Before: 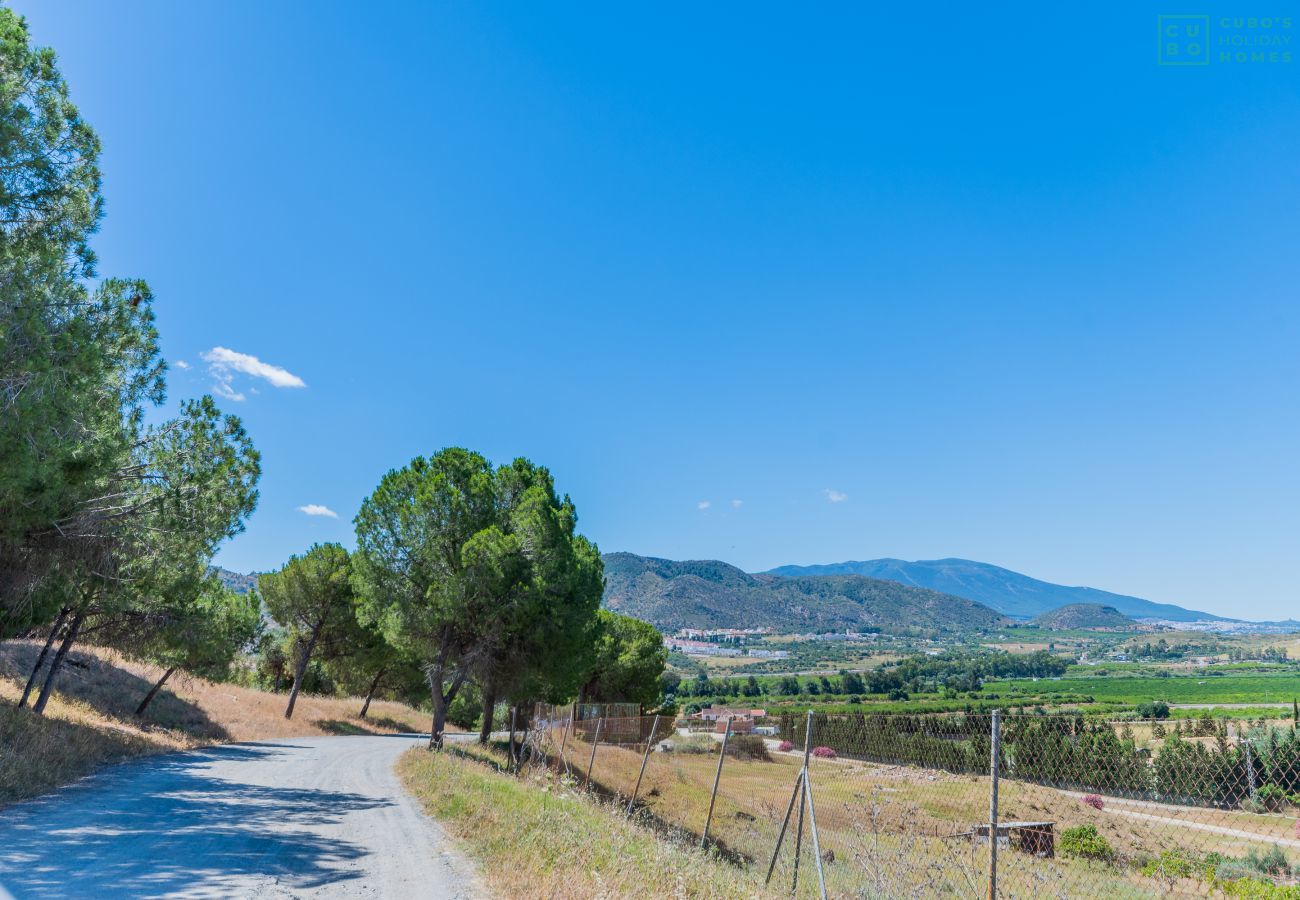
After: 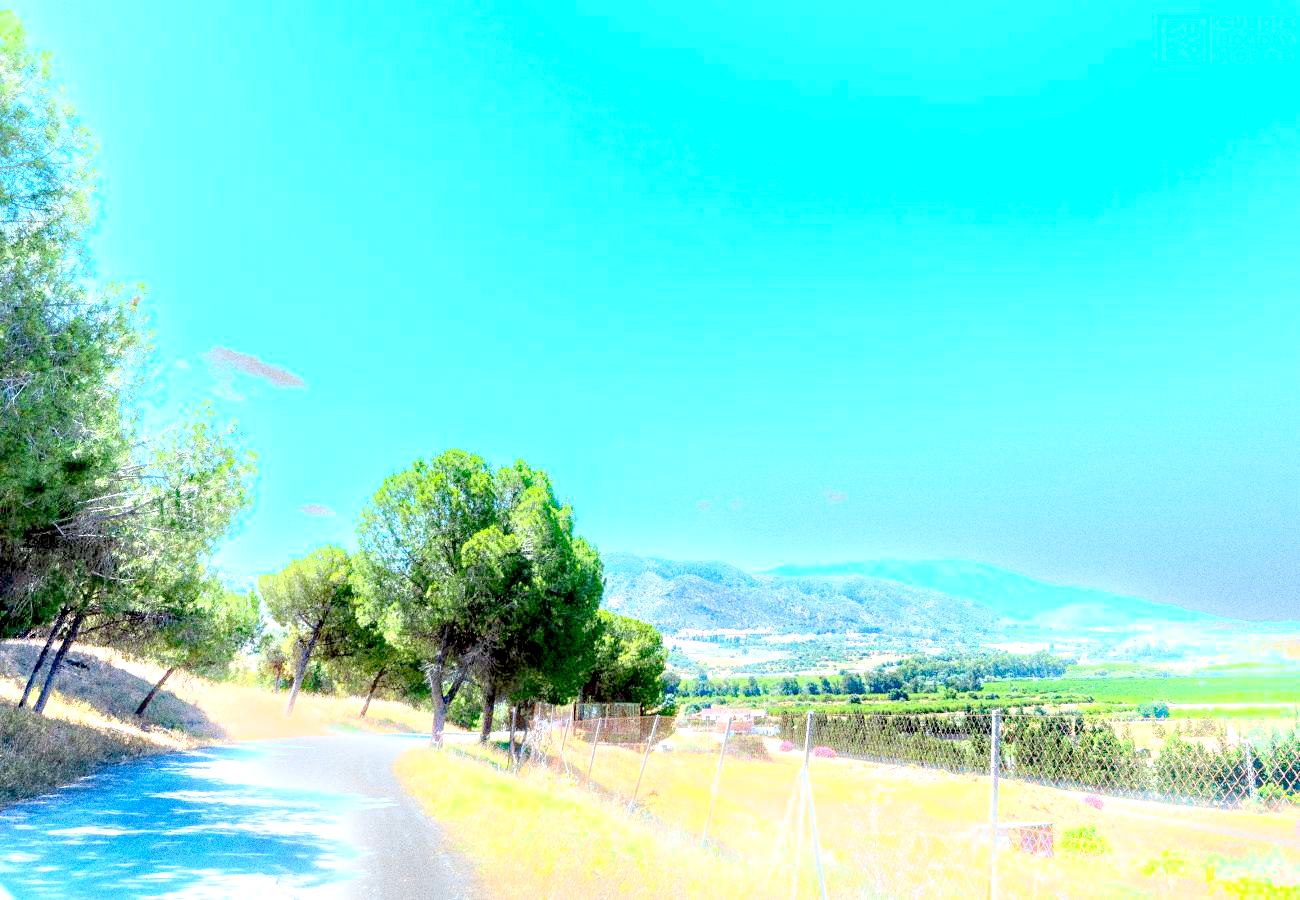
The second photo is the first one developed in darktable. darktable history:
bloom: size 5%, threshold 95%, strength 15%
grain: strength 49.07%
exposure: black level correction 0.016, exposure 1.774 EV, compensate highlight preservation false
